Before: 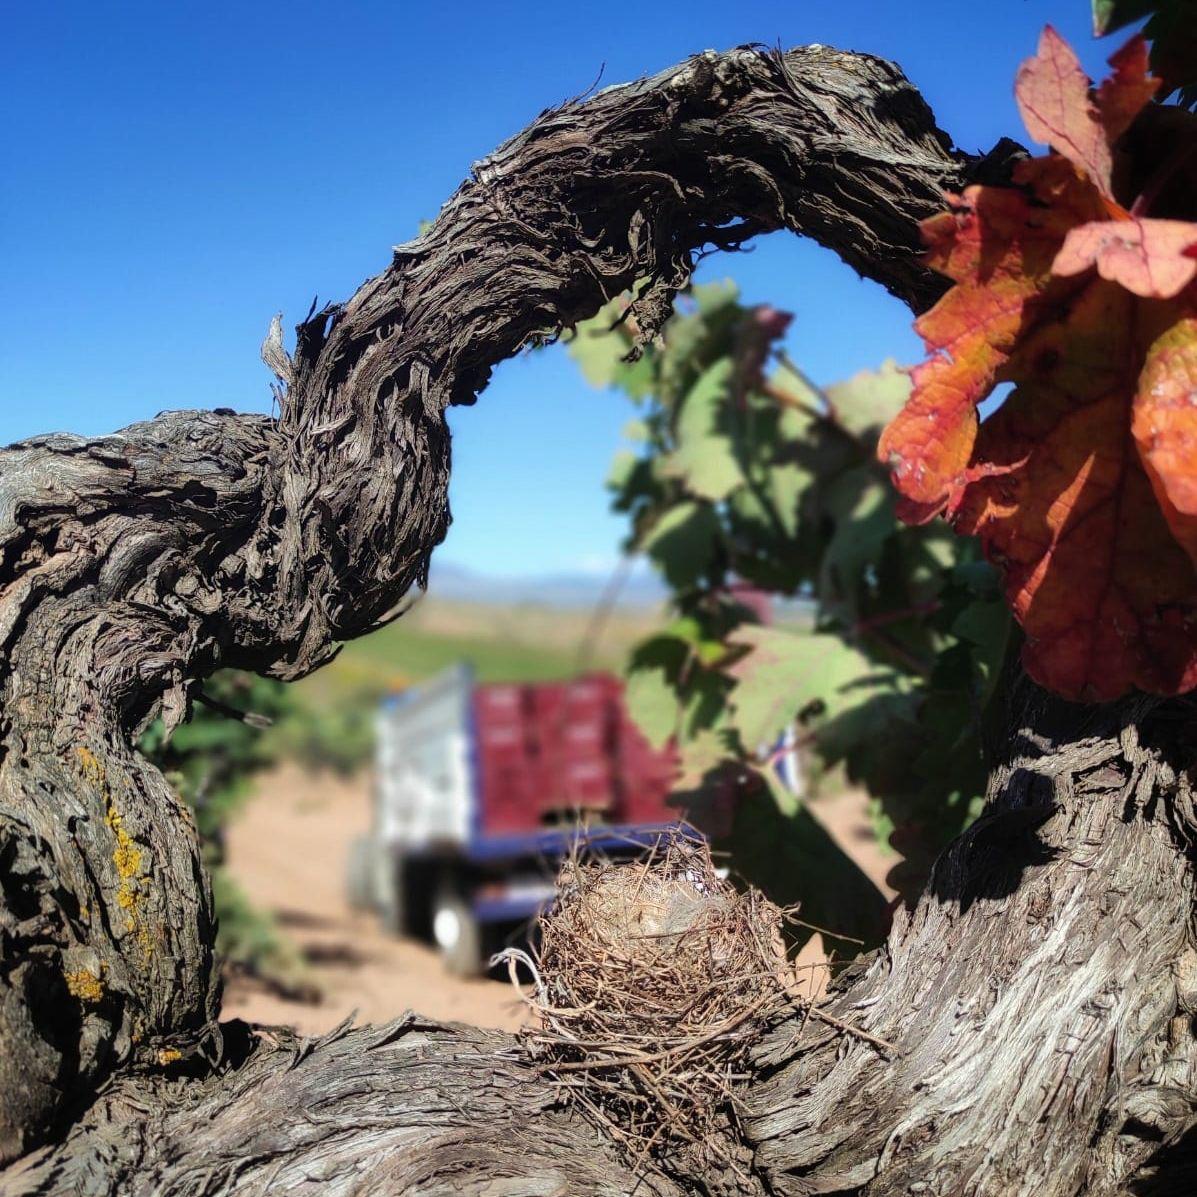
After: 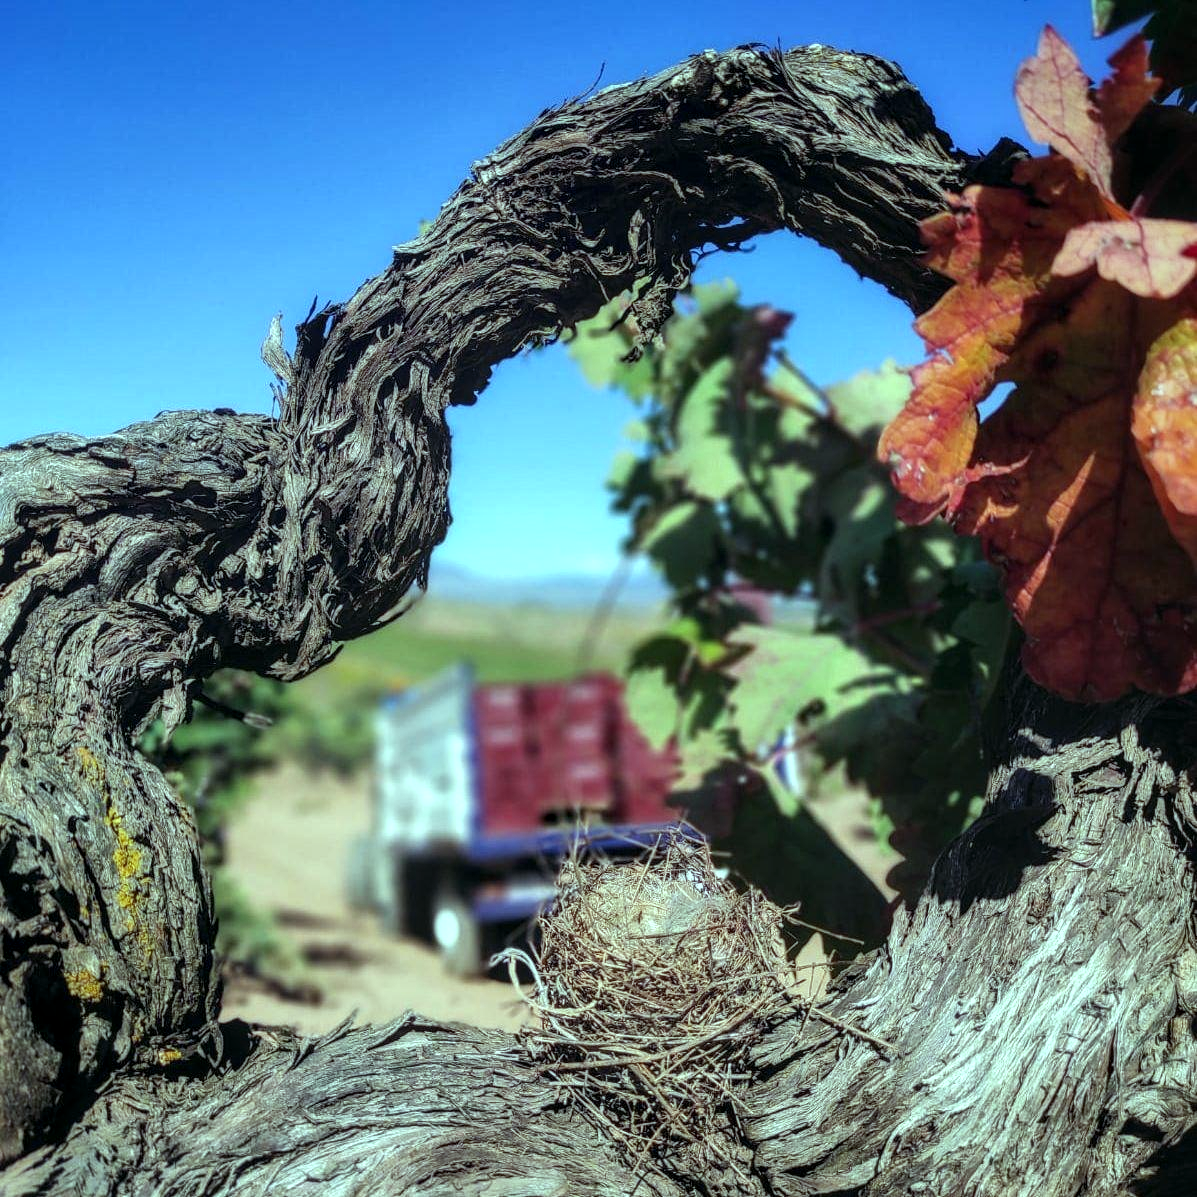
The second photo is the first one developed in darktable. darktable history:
local contrast: on, module defaults
color balance: mode lift, gamma, gain (sRGB), lift [0.997, 0.979, 1.021, 1.011], gamma [1, 1.084, 0.916, 0.998], gain [1, 0.87, 1.13, 1.101], contrast 4.55%, contrast fulcrum 38.24%, output saturation 104.09%
